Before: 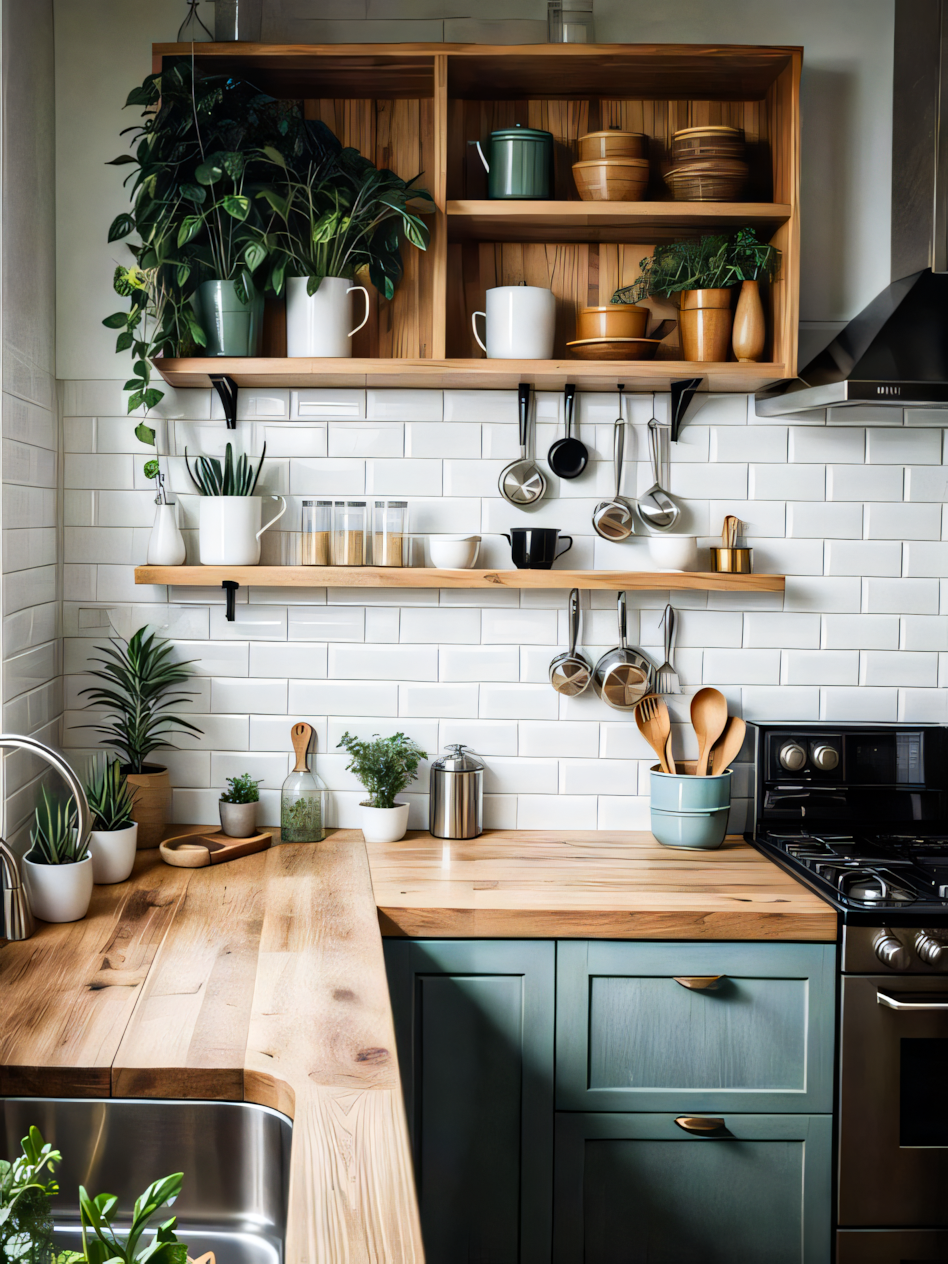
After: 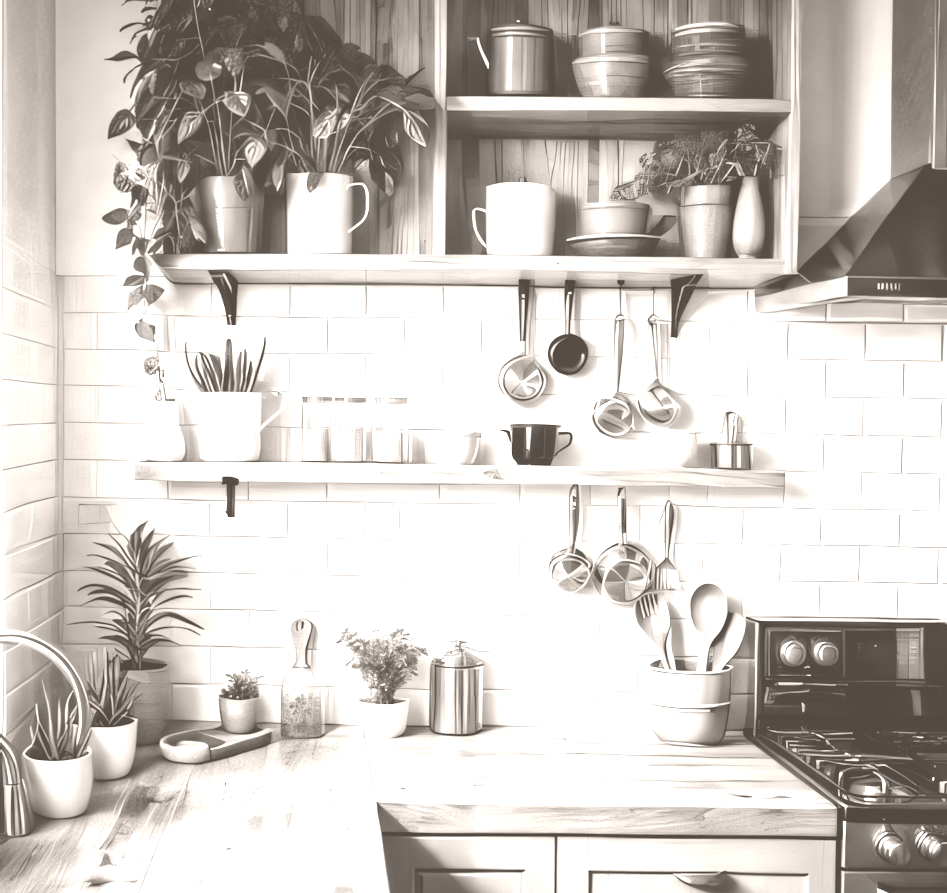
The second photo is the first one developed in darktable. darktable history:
colorize: hue 34.49°, saturation 35.33%, source mix 100%, lightness 55%, version 1
crop and rotate: top 8.293%, bottom 20.996%
